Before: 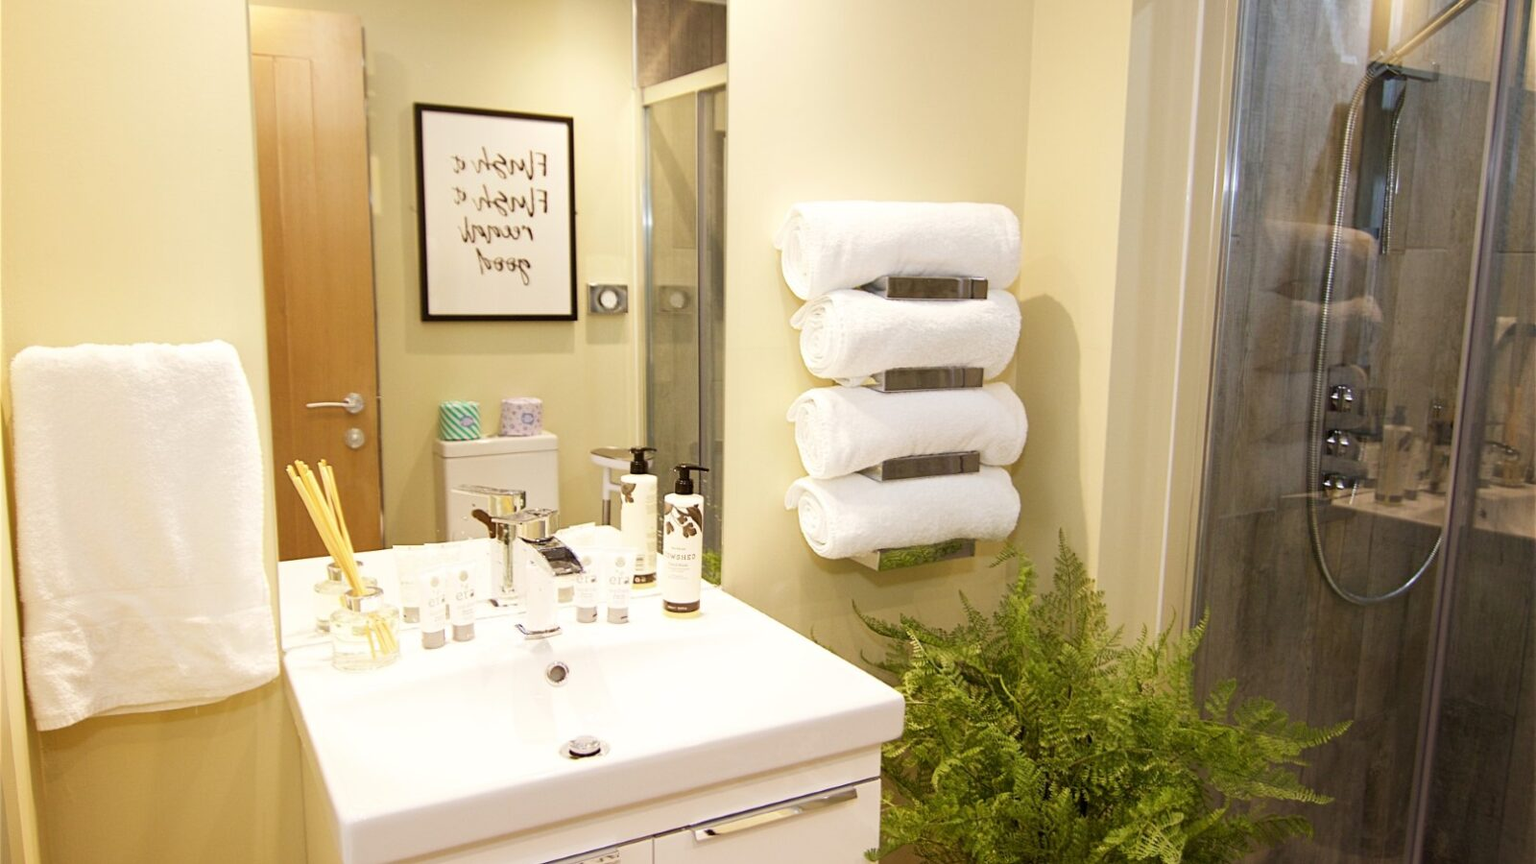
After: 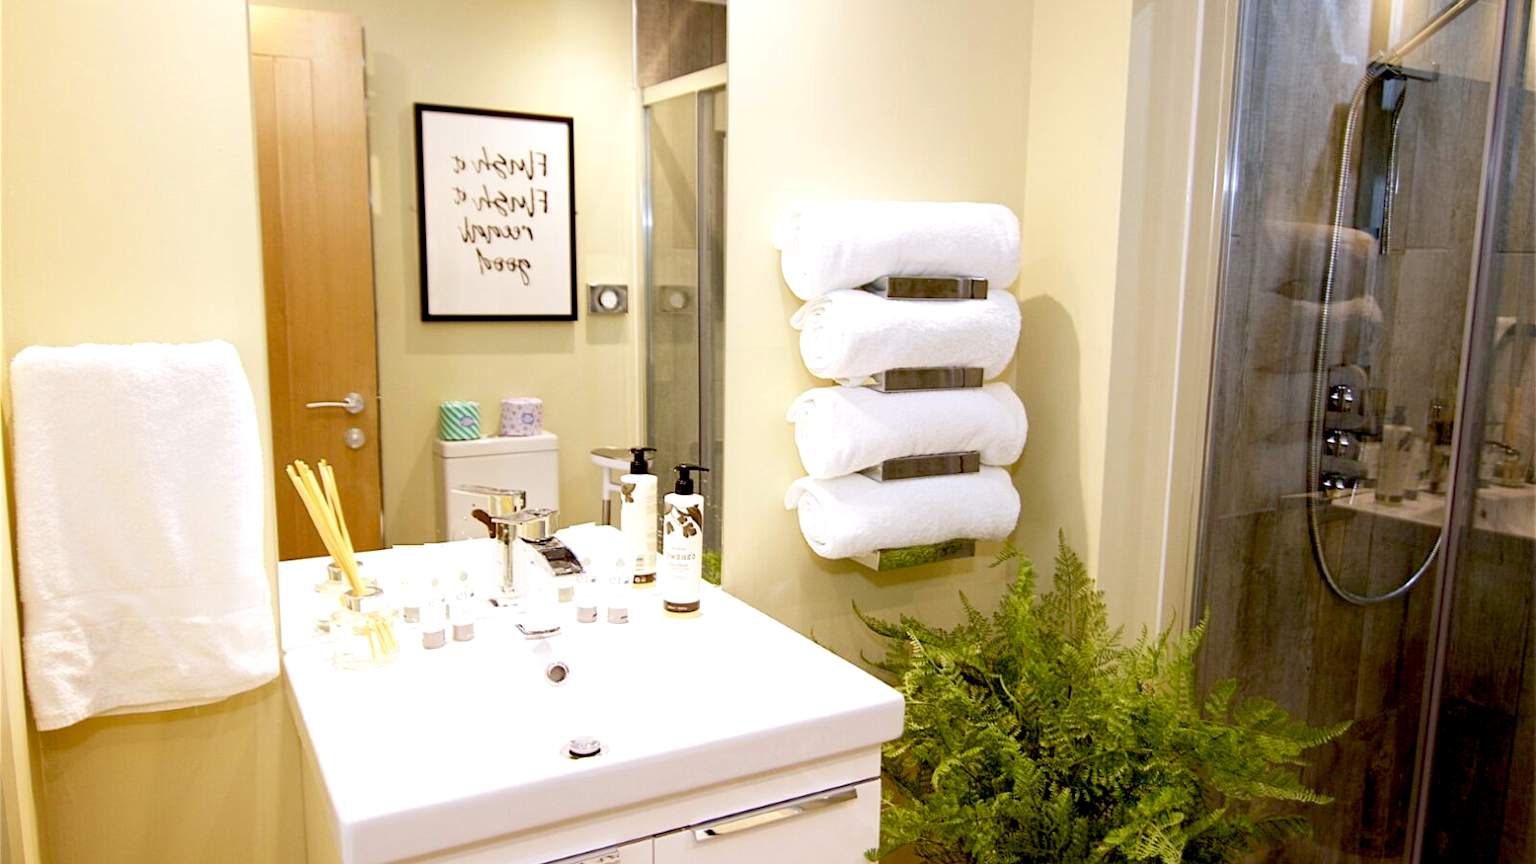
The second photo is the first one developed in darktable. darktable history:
exposure: black level correction 0.024, exposure 0.184 EV, compensate exposure bias true, compensate highlight preservation false
color calibration: illuminant as shot in camera, x 0.358, y 0.373, temperature 4628.91 K
